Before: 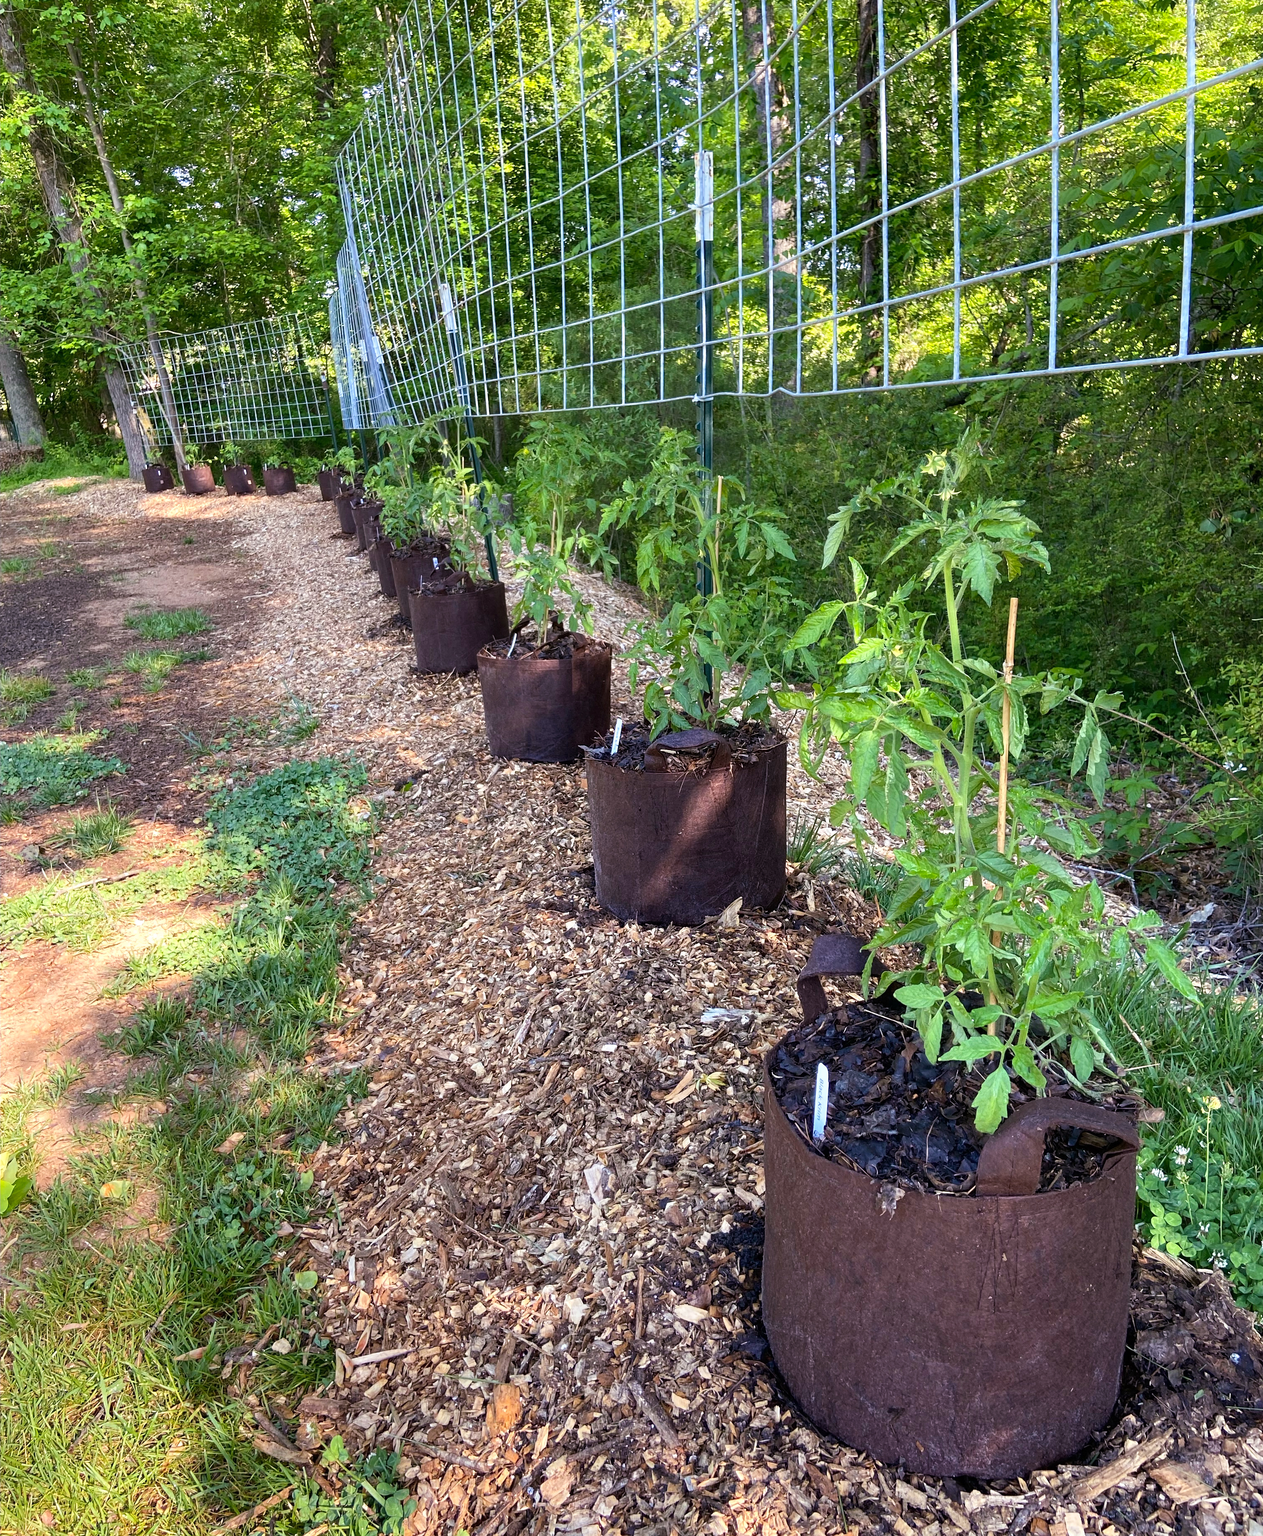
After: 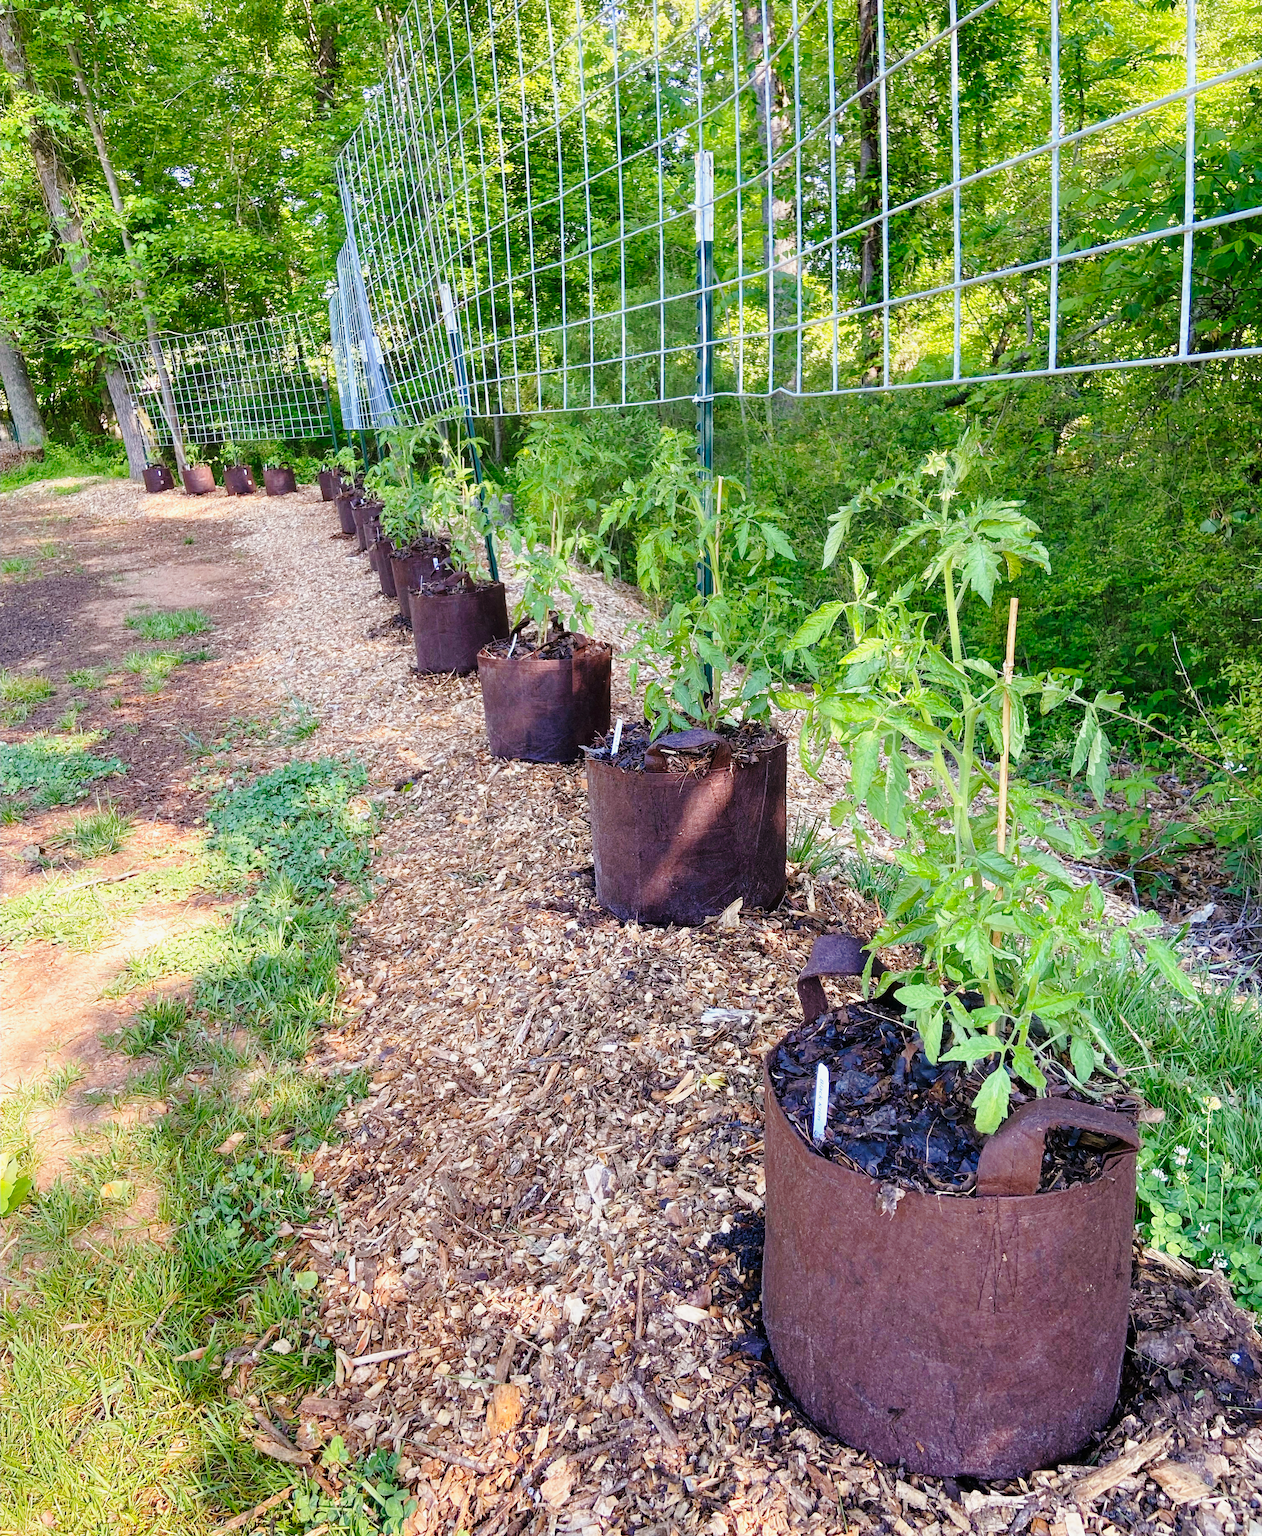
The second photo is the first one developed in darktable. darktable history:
base curve: curves: ch0 [(0, 0) (0.028, 0.03) (0.121, 0.232) (0.46, 0.748) (0.859, 0.968) (1, 1)], preserve colors none
tone equalizer: -8 EV 0.264 EV, -7 EV 0.391 EV, -6 EV 0.384 EV, -5 EV 0.236 EV, -3 EV -0.242 EV, -2 EV -0.422 EV, -1 EV -0.419 EV, +0 EV -0.227 EV, edges refinement/feathering 500, mask exposure compensation -1.57 EV, preserve details no
